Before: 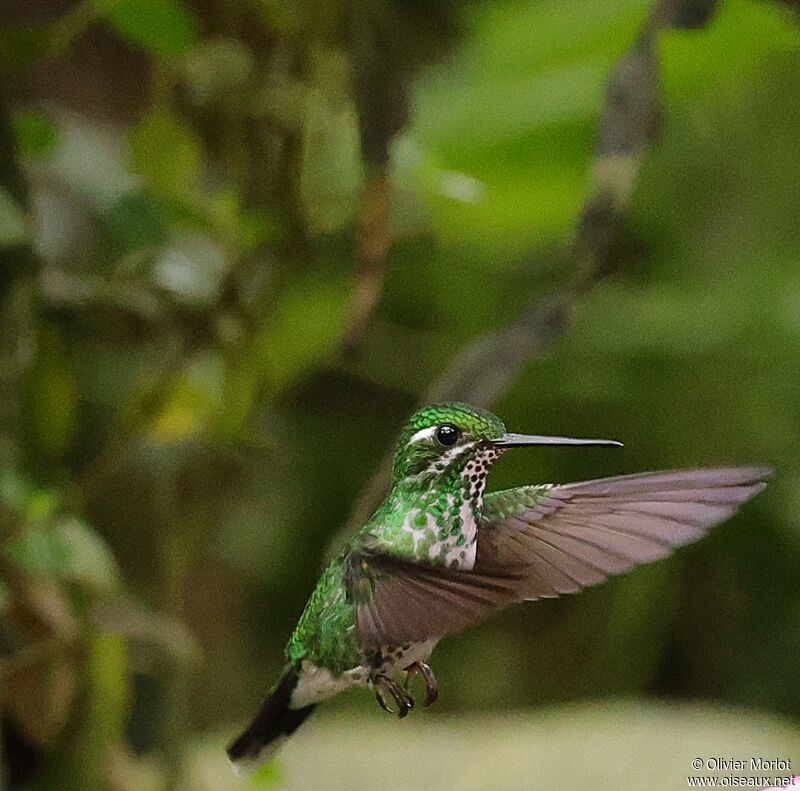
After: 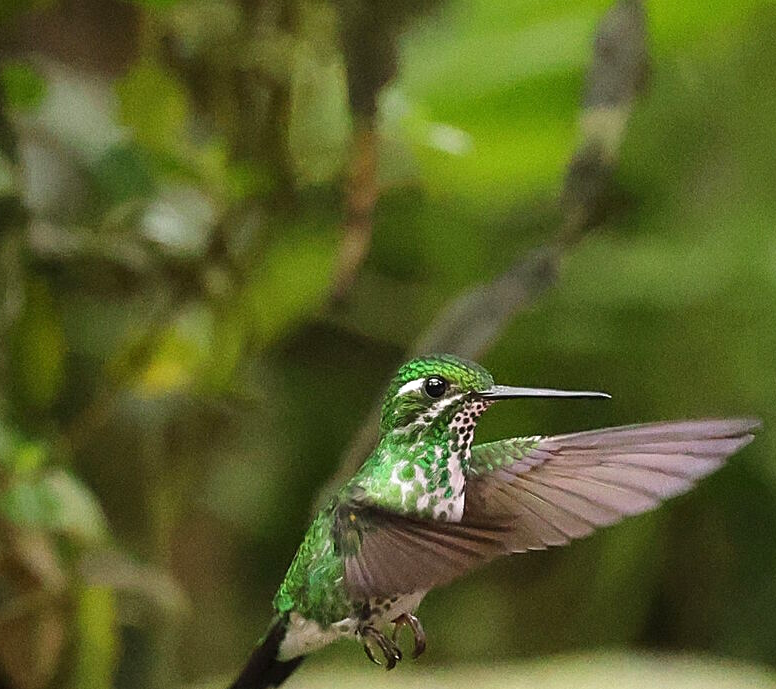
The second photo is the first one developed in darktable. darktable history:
exposure: black level correction 0, exposure 0.5 EV, compensate highlight preservation false
crop: left 1.507%, top 6.147%, right 1.379%, bottom 6.637%
